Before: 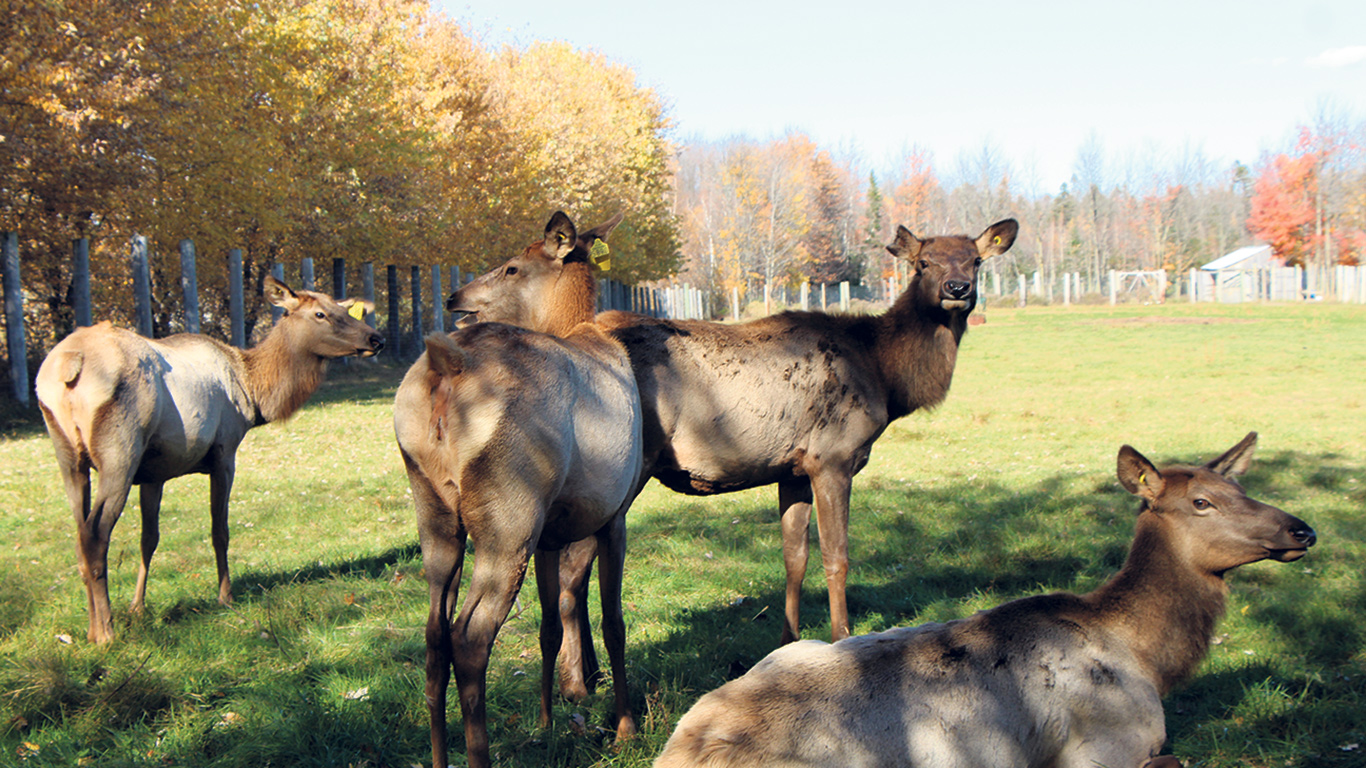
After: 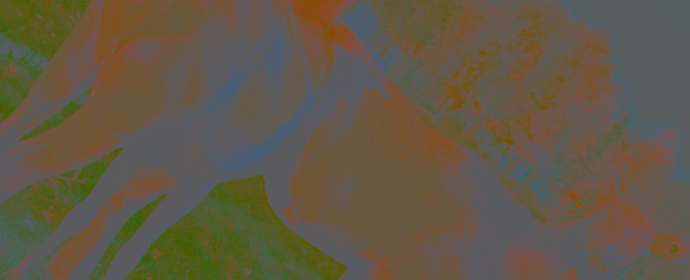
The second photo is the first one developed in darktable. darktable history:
crop and rotate: angle -44.43°, top 16.763%, right 1.001%, bottom 11.698%
exposure: exposure -2.375 EV, compensate highlight preservation false
tone equalizer: -8 EV -0.002 EV, -7 EV 0.004 EV, -6 EV -0.012 EV, -5 EV 0.015 EV, -4 EV -0.022 EV, -3 EV 0.014 EV, -2 EV -0.084 EV, -1 EV -0.315 EV, +0 EV -0.553 EV
contrast brightness saturation: contrast -0.984, brightness -0.17, saturation 0.767
color zones: curves: ch0 [(0, 0.5) (0.143, 0.5) (0.286, 0.456) (0.429, 0.5) (0.571, 0.5) (0.714, 0.5) (0.857, 0.5) (1, 0.5)]; ch1 [(0, 0.5) (0.143, 0.5) (0.286, 0.422) (0.429, 0.5) (0.571, 0.5) (0.714, 0.5) (0.857, 0.5) (1, 0.5)]
sharpen: on, module defaults
